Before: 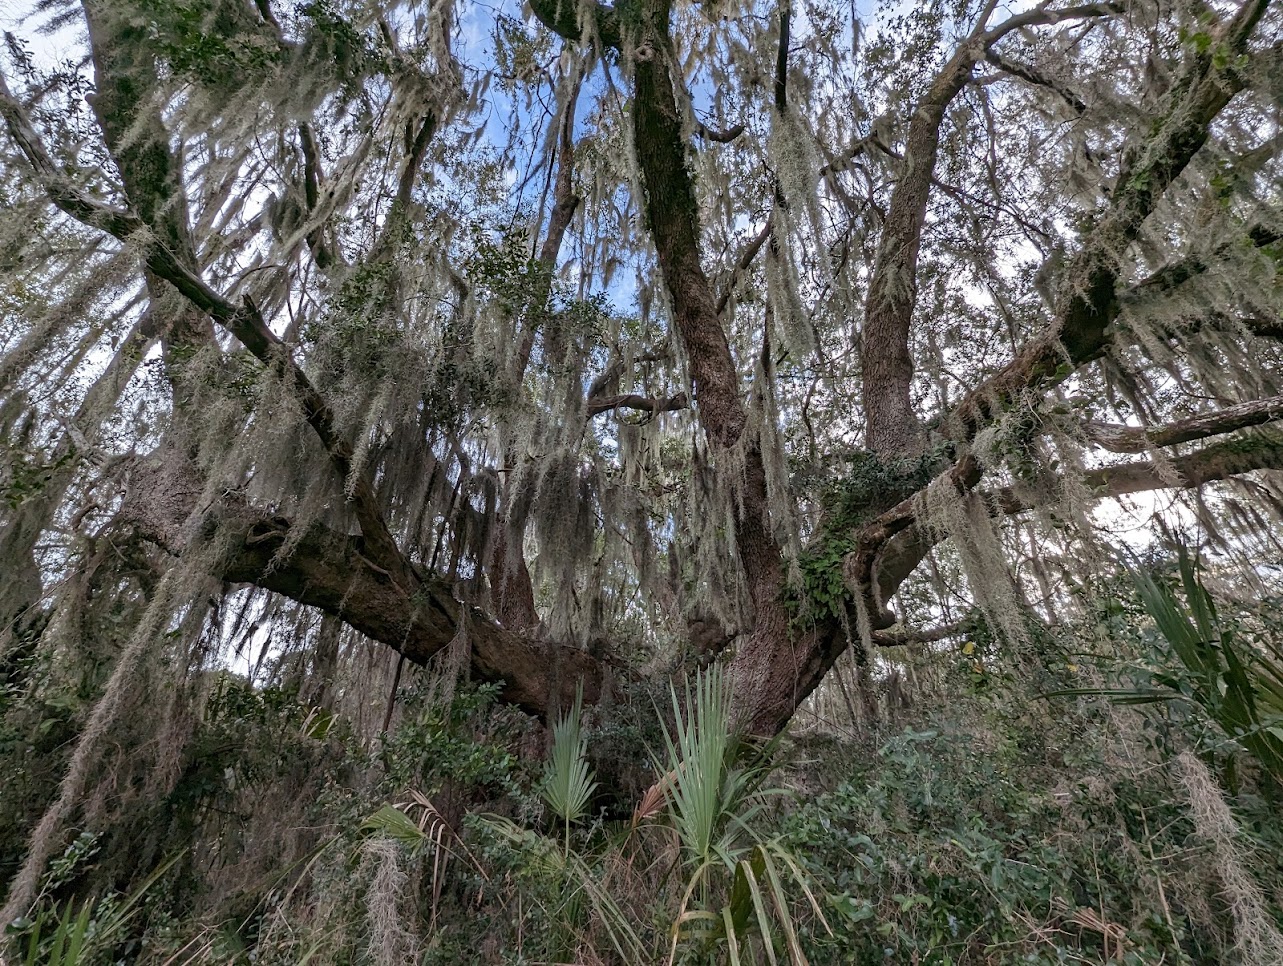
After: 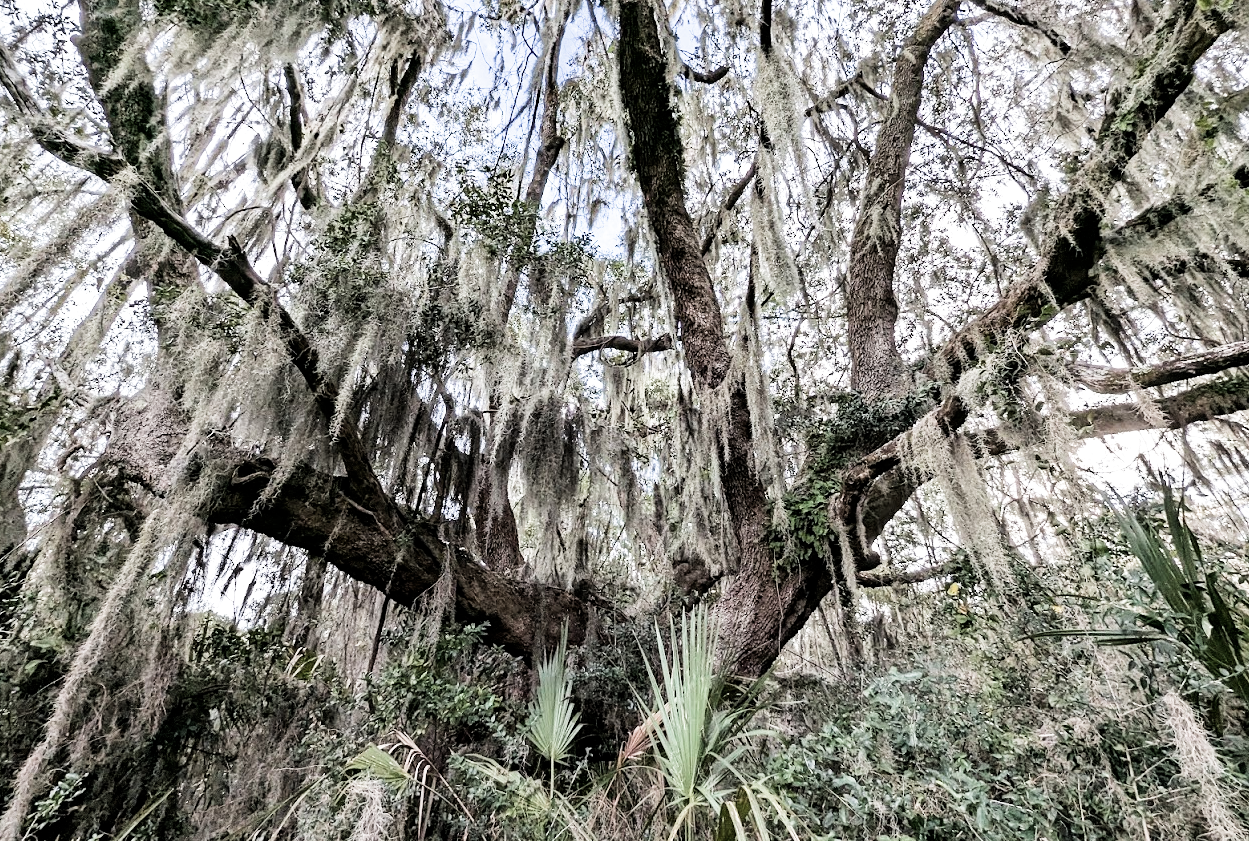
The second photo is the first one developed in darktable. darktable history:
exposure: black level correction 0.001, exposure 1.399 EV, compensate highlight preservation false
crop: left 1.205%, top 6.128%, right 1.418%, bottom 6.808%
filmic rgb: black relative exposure -5.1 EV, white relative exposure 3.54 EV, hardness 3.17, contrast 1.398, highlights saturation mix -49.52%
shadows and highlights: shadows 37.08, highlights -28.09, soften with gaussian
contrast brightness saturation: contrast 0.104, saturation -0.287
